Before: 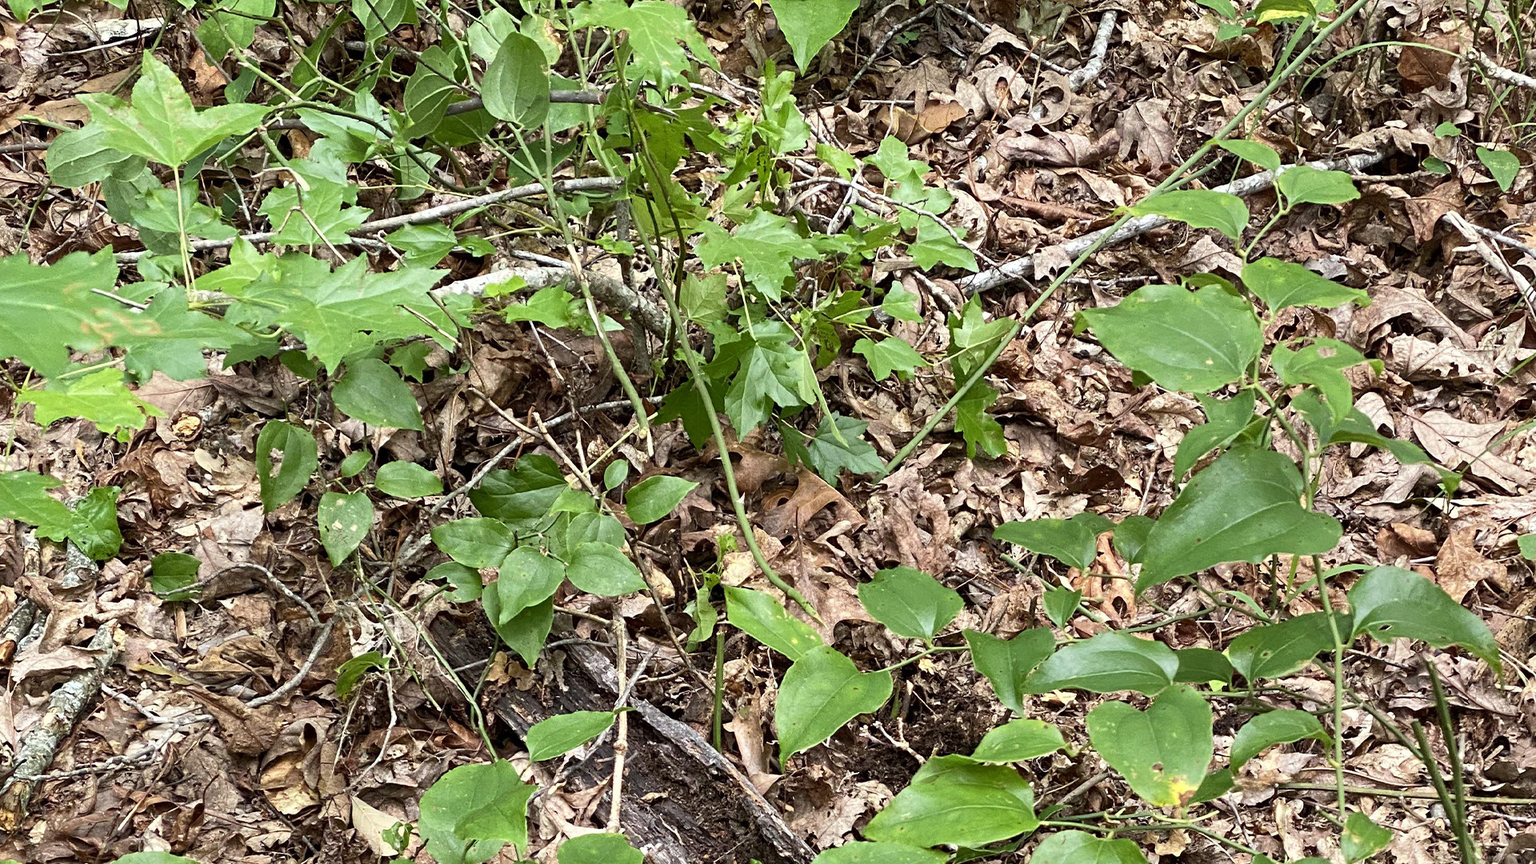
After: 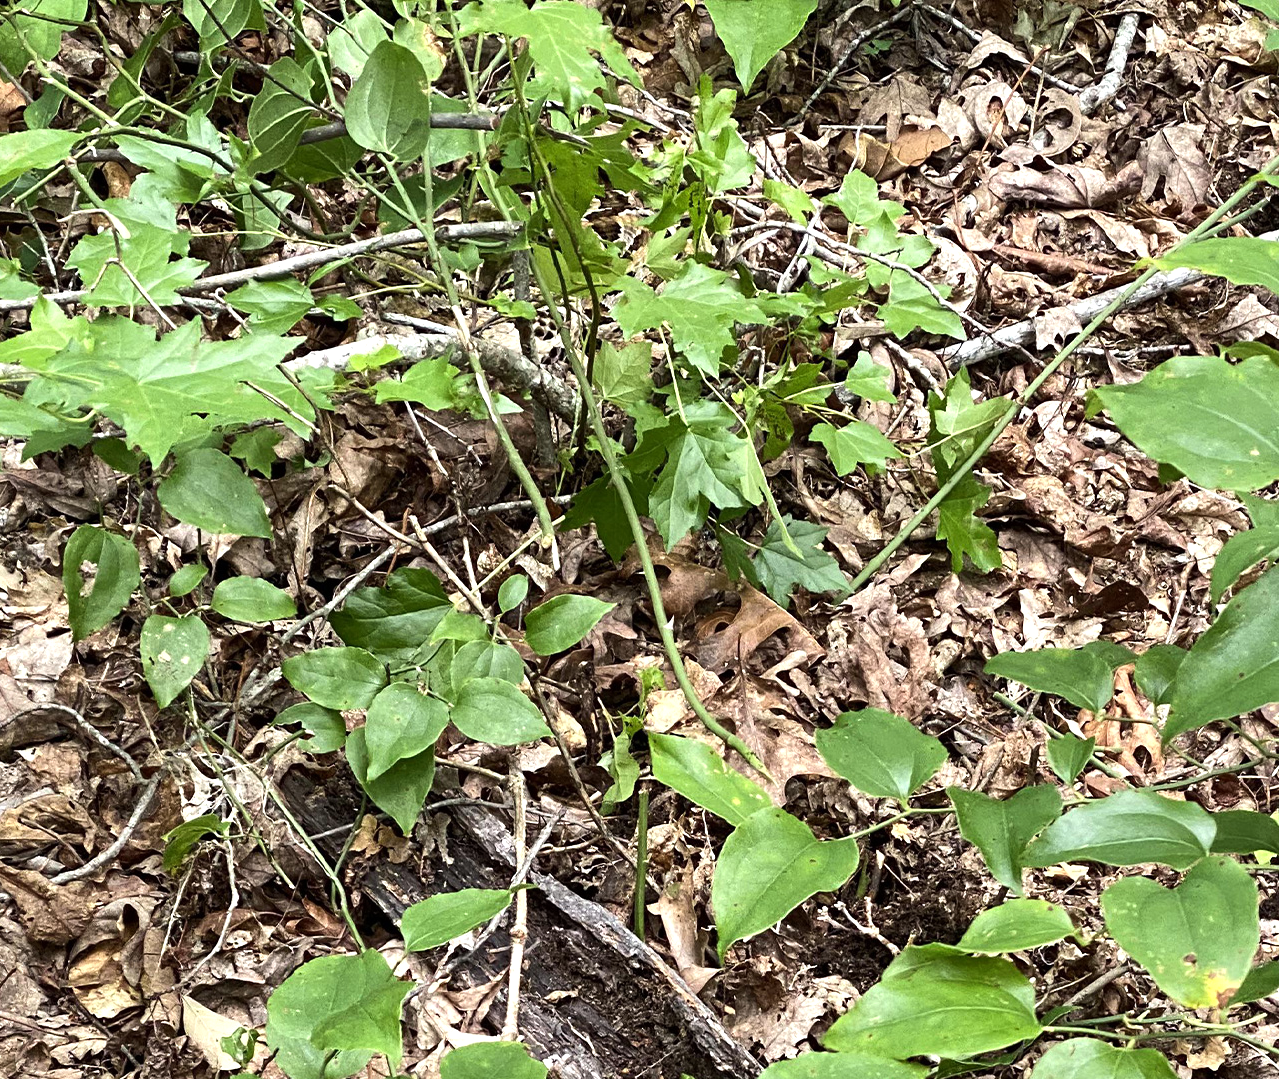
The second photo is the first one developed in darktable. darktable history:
crop and rotate: left 13.409%, right 19.924%
tone equalizer: -8 EV -0.417 EV, -7 EV -0.389 EV, -6 EV -0.333 EV, -5 EV -0.222 EV, -3 EV 0.222 EV, -2 EV 0.333 EV, -1 EV 0.389 EV, +0 EV 0.417 EV, edges refinement/feathering 500, mask exposure compensation -1.57 EV, preserve details no
